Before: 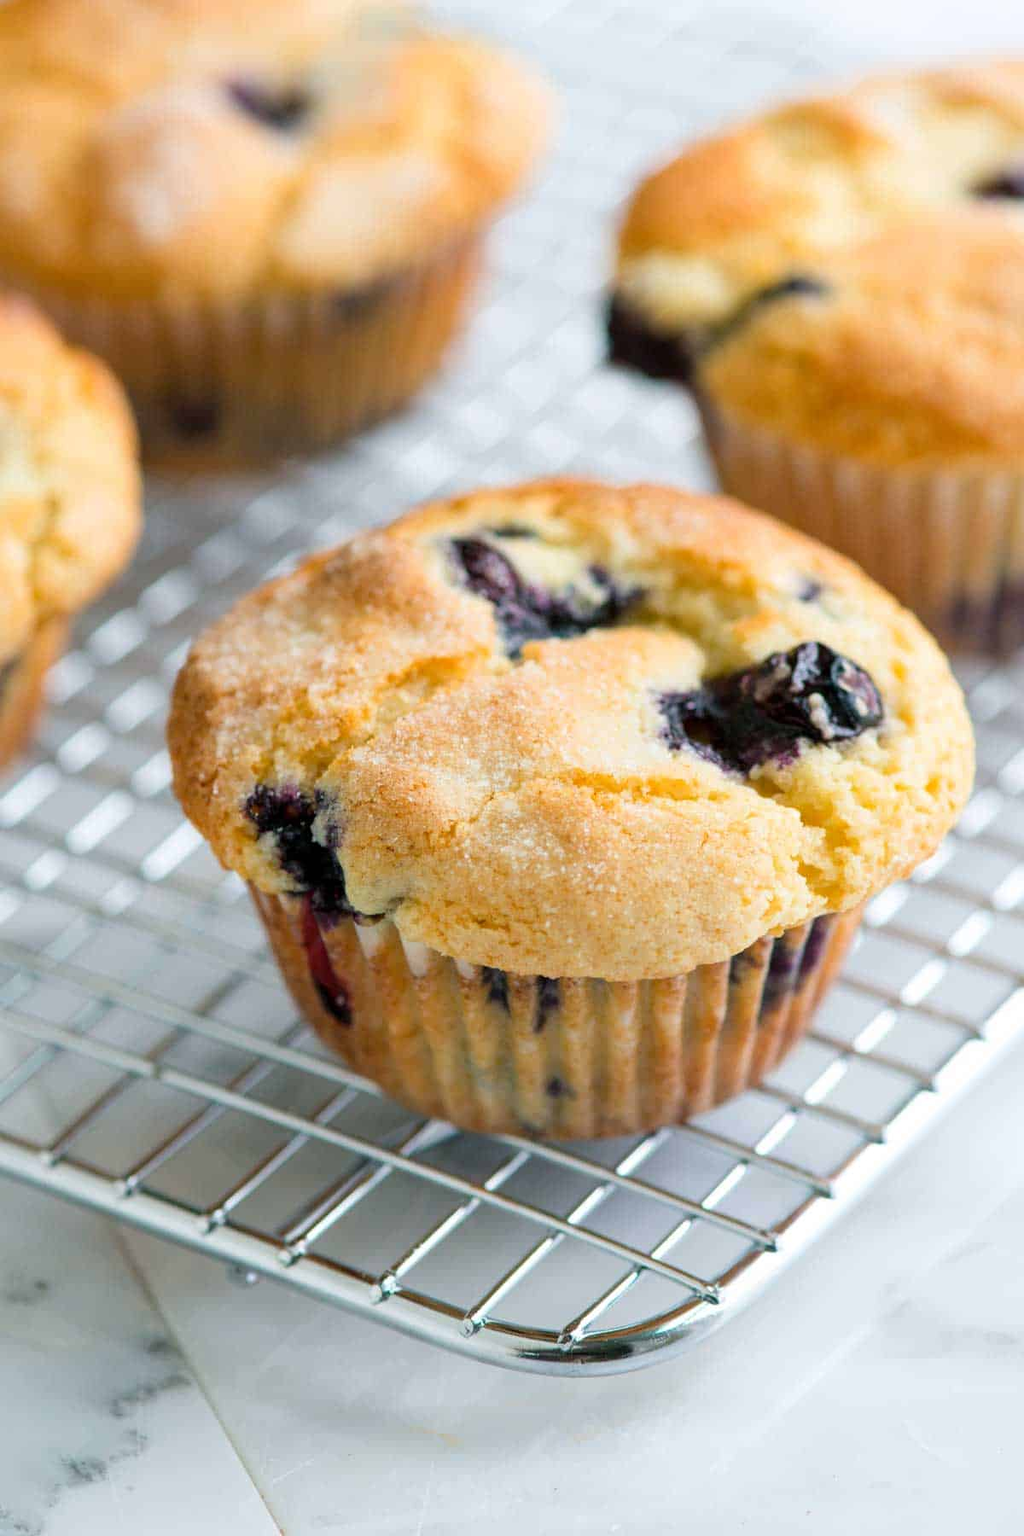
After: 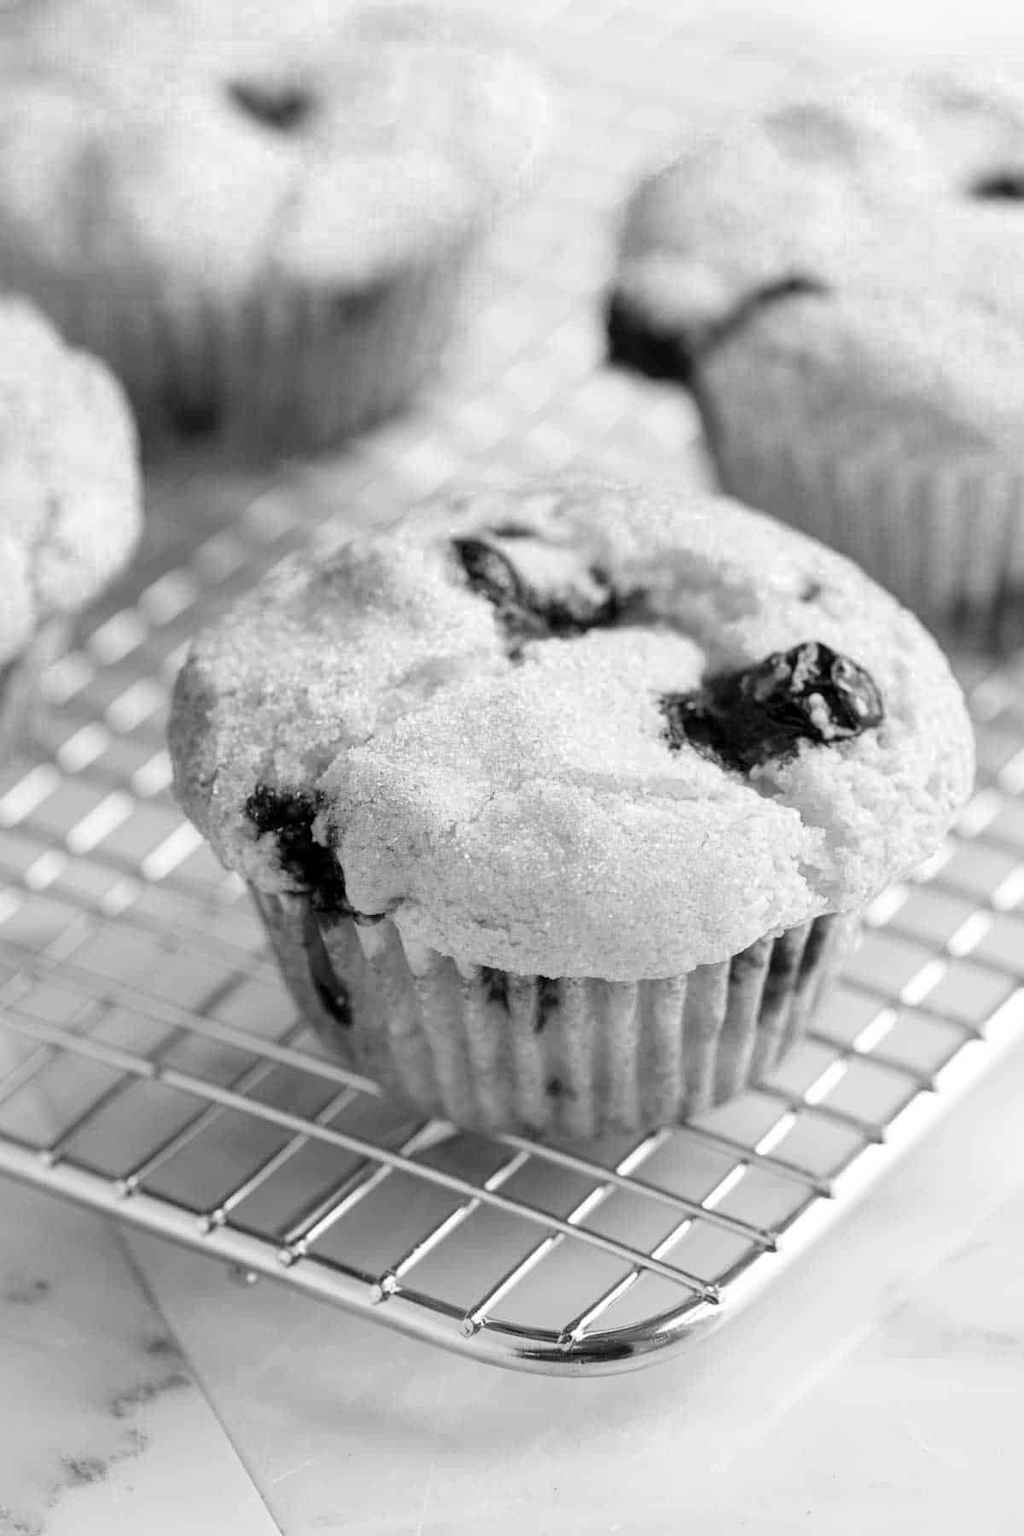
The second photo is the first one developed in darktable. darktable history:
local contrast: mode bilateral grid, contrast 15, coarseness 36, detail 105%, midtone range 0.2
color zones: curves: ch0 [(0.004, 0.588) (0.116, 0.636) (0.259, 0.476) (0.423, 0.464) (0.75, 0.5)]; ch1 [(0, 0) (0.143, 0) (0.286, 0) (0.429, 0) (0.571, 0) (0.714, 0) (0.857, 0)]
